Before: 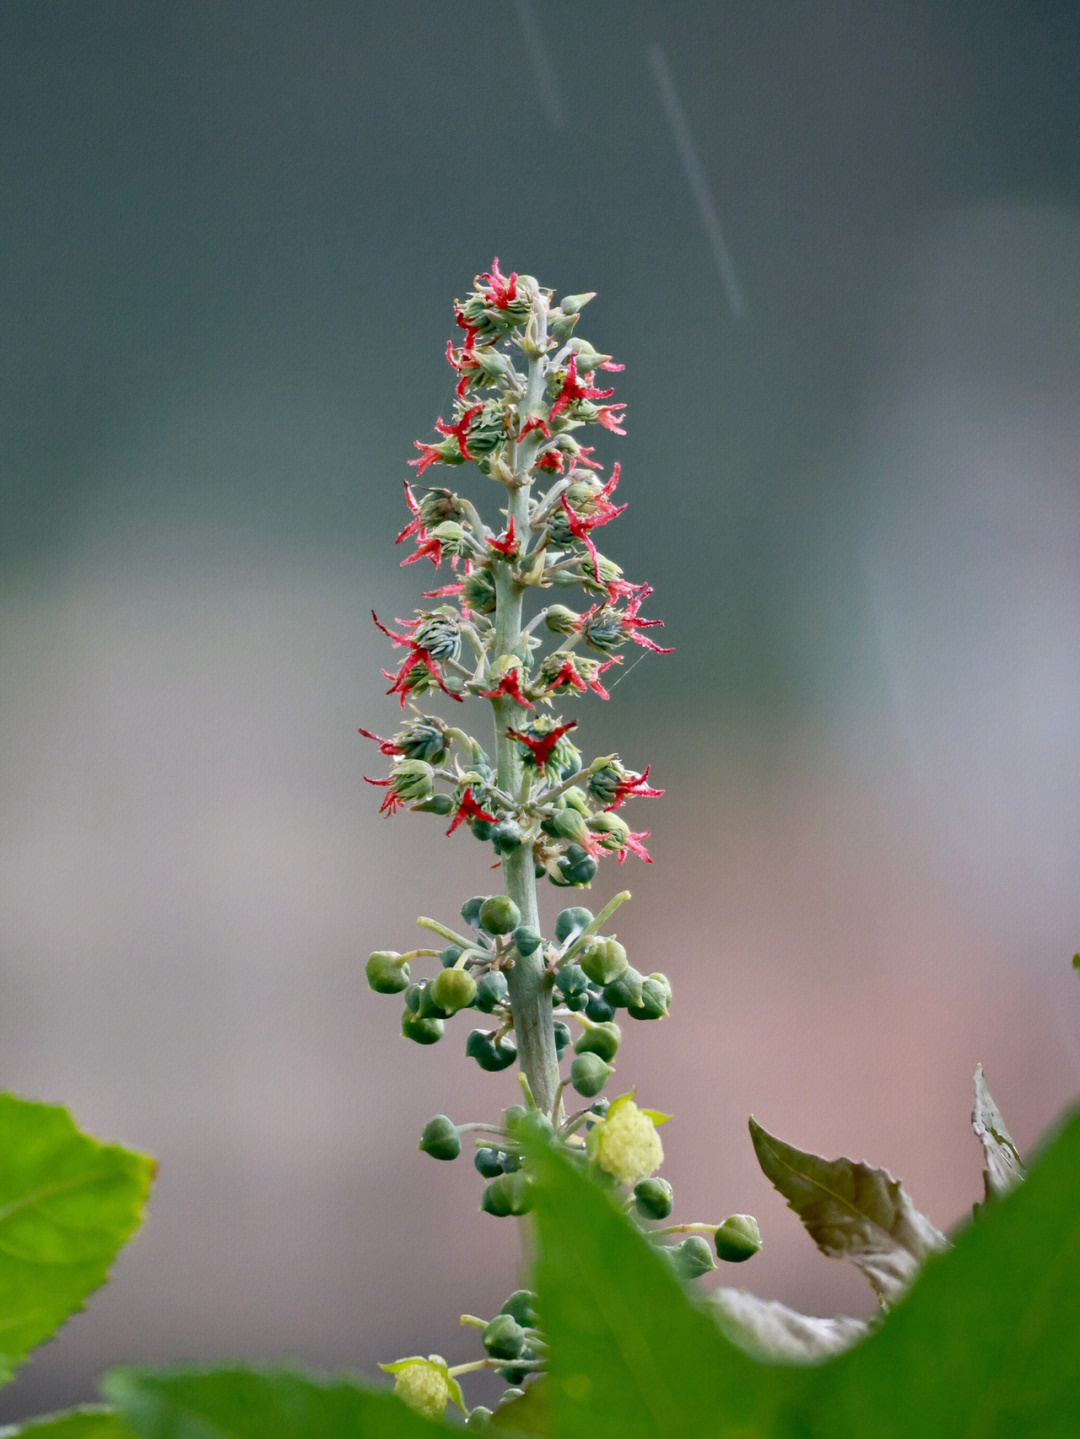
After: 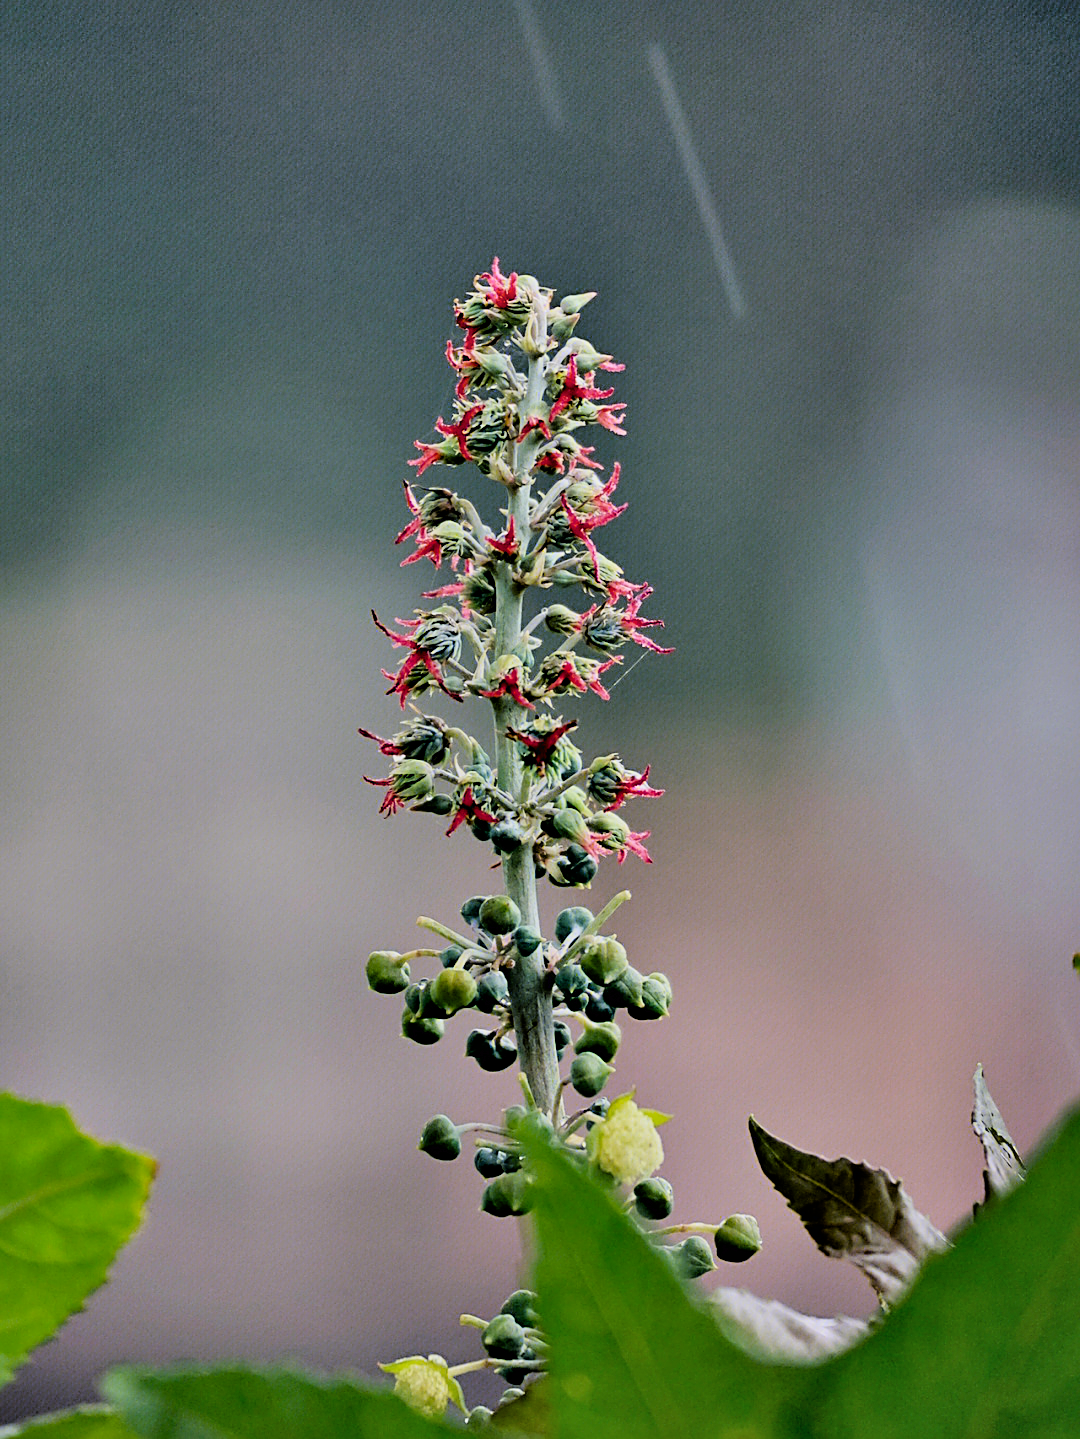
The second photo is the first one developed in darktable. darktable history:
shadows and highlights: shadows 60.84, soften with gaussian
sharpen: amount 0.74
filmic rgb: black relative exposure -4.62 EV, white relative exposure 4.78 EV, hardness 2.35, latitude 36.43%, contrast 1.042, highlights saturation mix 1.59%, shadows ↔ highlights balance 1.22%, color science v6 (2022)
contrast equalizer: octaves 7, y [[0.6 ×6], [0.55 ×6], [0 ×6], [0 ×6], [0 ×6]], mix 0.791
